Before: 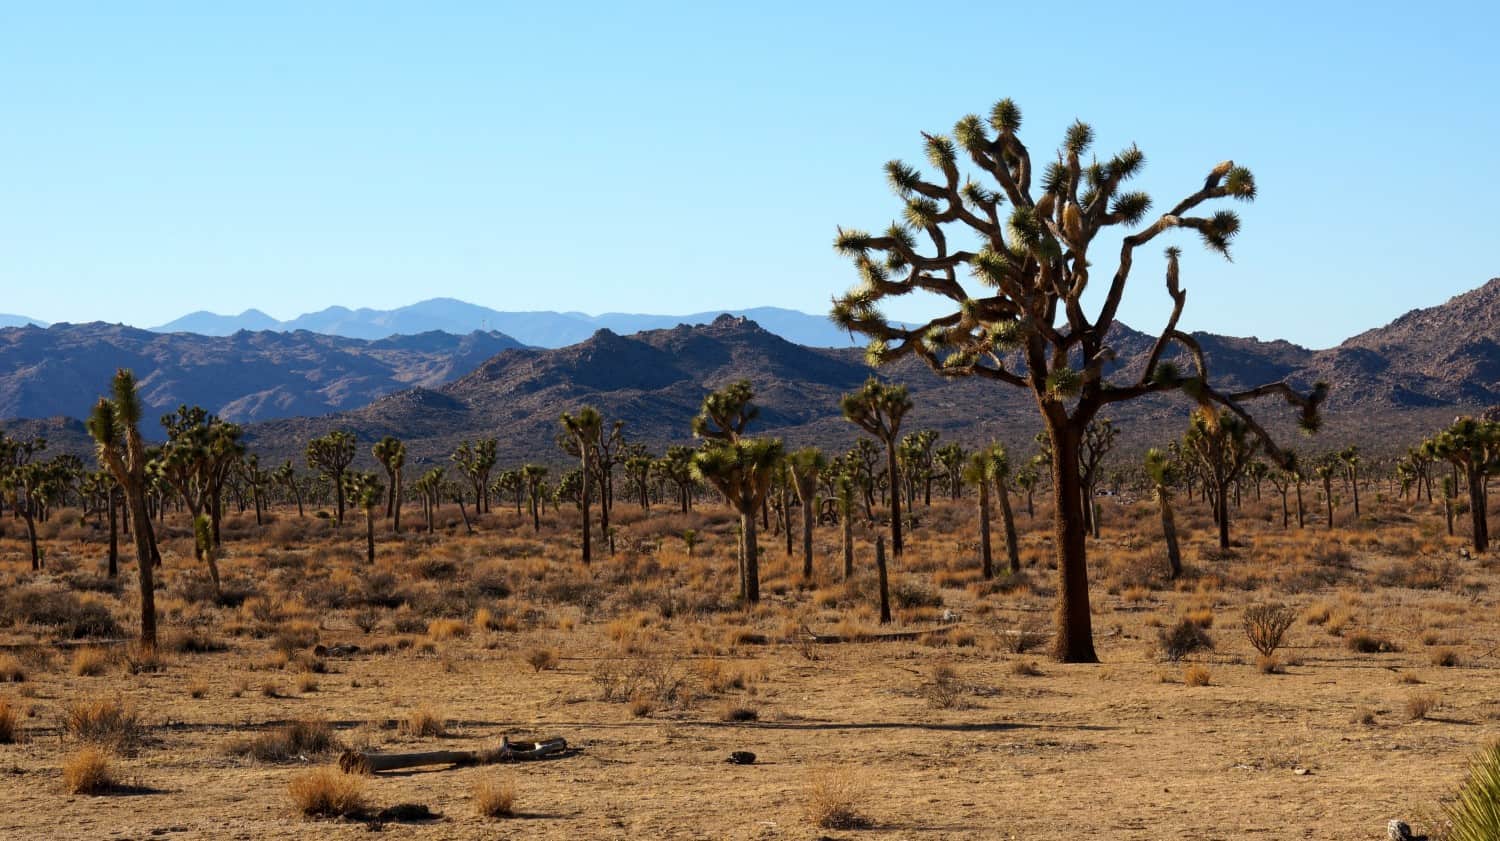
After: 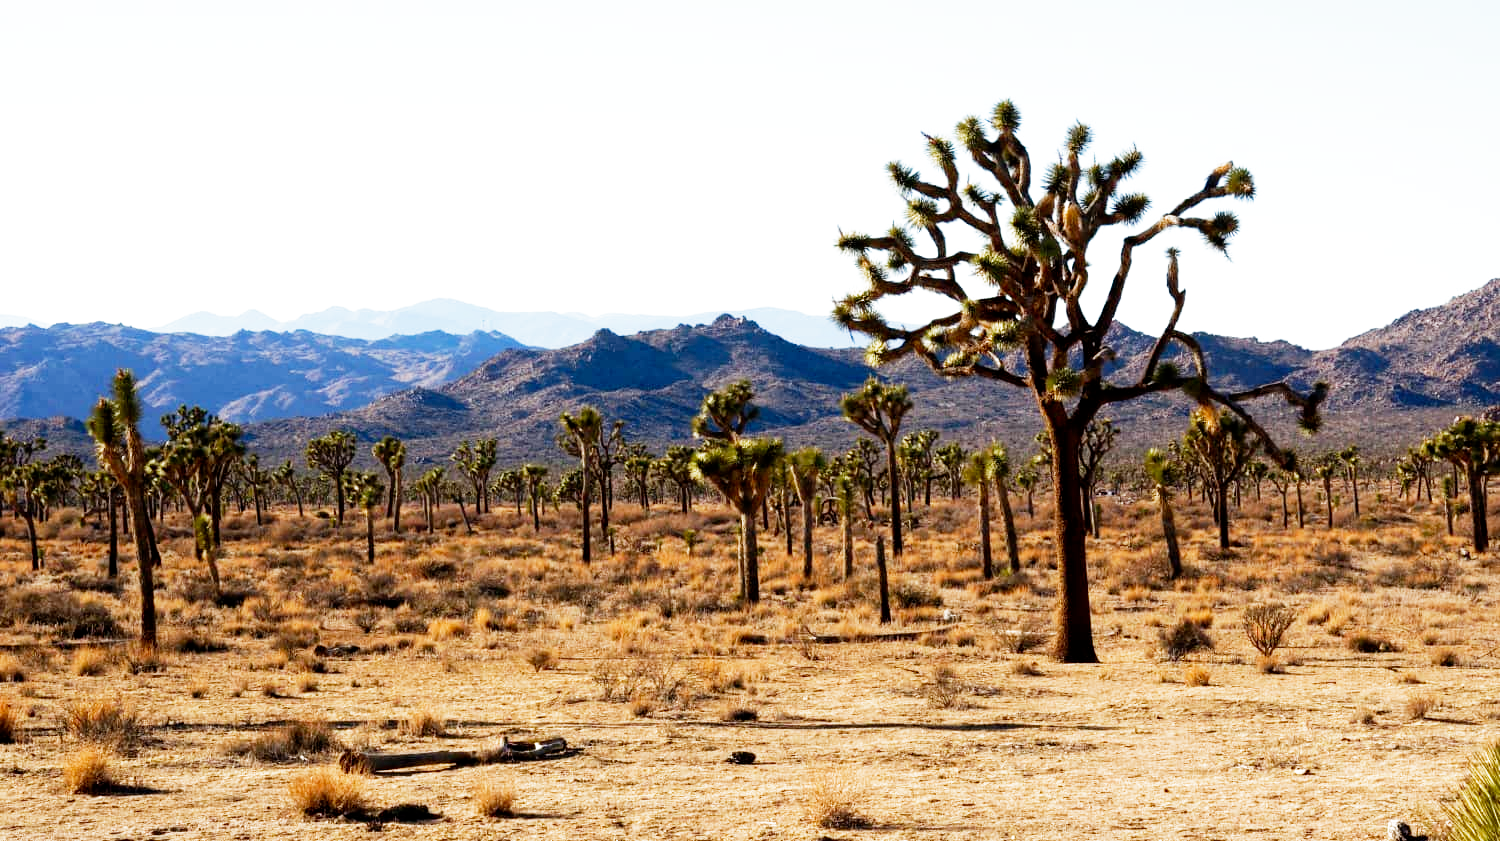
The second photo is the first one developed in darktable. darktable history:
exposure: black level correction 0, exposure 0.7 EV, compensate exposure bias true, compensate highlight preservation false
filmic rgb: middle gray luminance 12.74%, black relative exposure -10.13 EV, white relative exposure 3.47 EV, threshold 6 EV, target black luminance 0%, hardness 5.74, latitude 44.69%, contrast 1.221, highlights saturation mix 5%, shadows ↔ highlights balance 26.78%, add noise in highlights 0, preserve chrominance no, color science v3 (2019), use custom middle-gray values true, iterations of high-quality reconstruction 0, contrast in highlights soft, enable highlight reconstruction true
